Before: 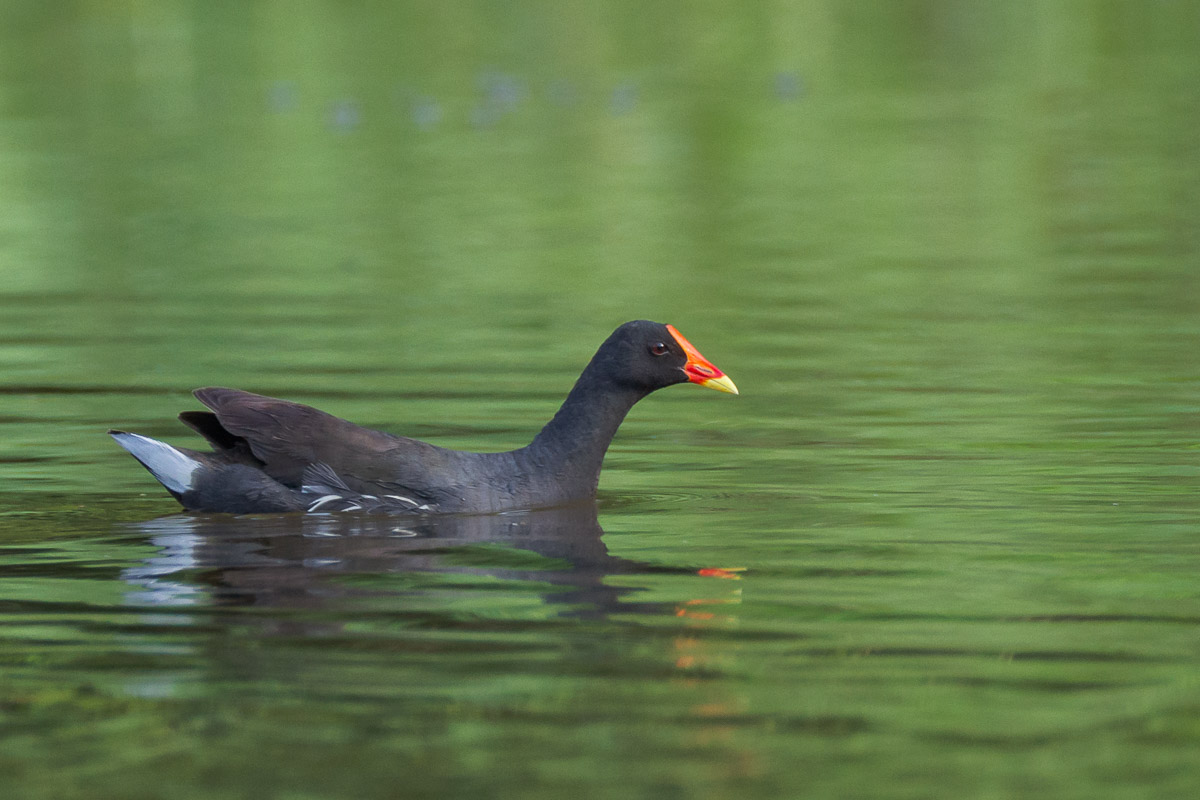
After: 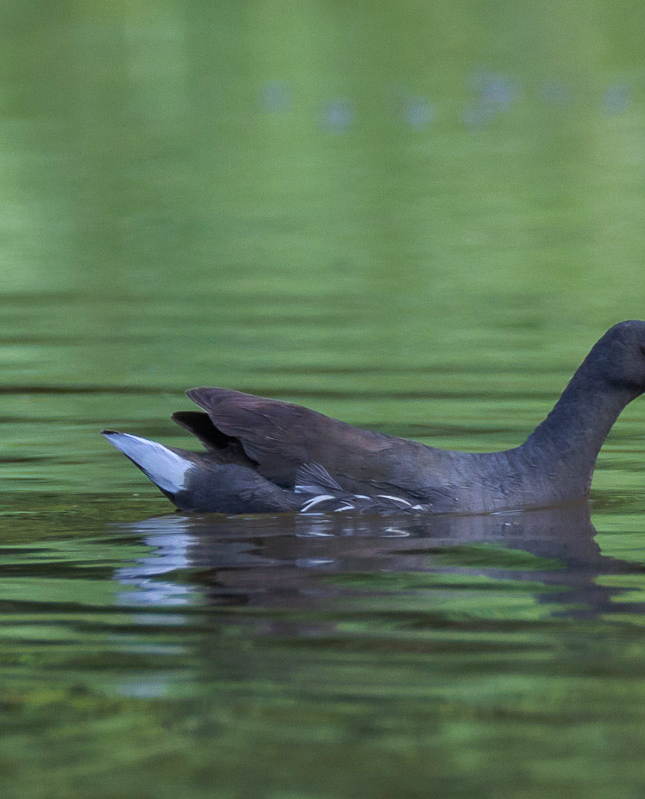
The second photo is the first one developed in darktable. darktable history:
crop: left 0.587%, right 45.588%, bottom 0.086%
white balance: red 0.967, blue 1.119, emerald 0.756
